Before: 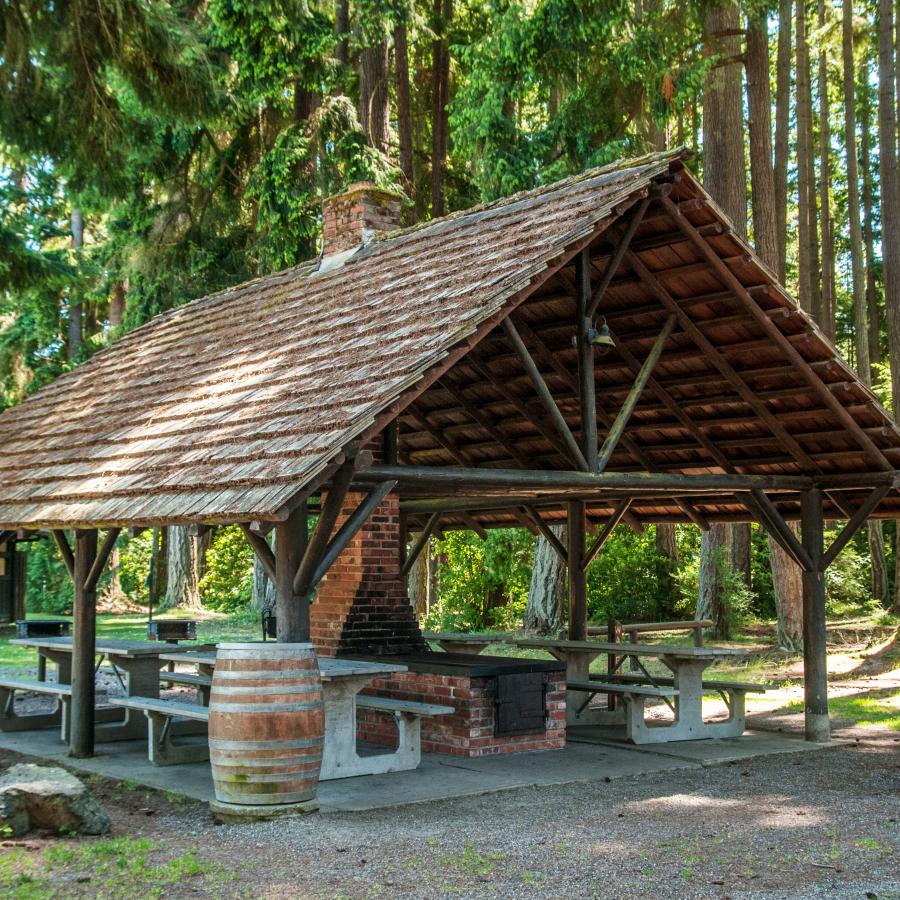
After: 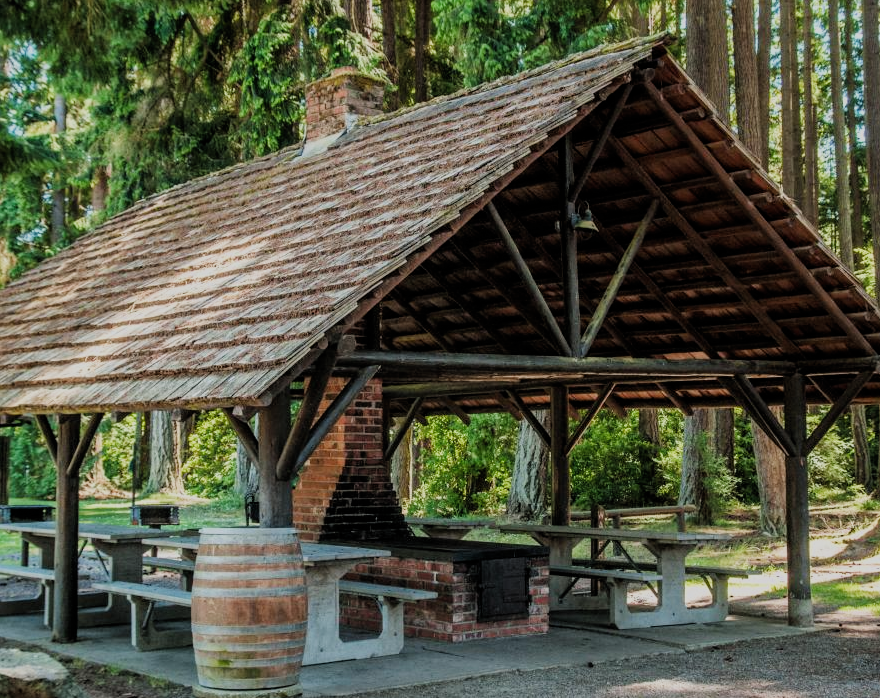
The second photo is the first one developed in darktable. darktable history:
crop and rotate: left 1.948%, top 12.803%, right 0.229%, bottom 9.585%
exposure: black level correction 0.001, compensate highlight preservation false
filmic rgb: black relative exposure -7.65 EV, white relative exposure 4.56 EV, threshold 5.96 EV, hardness 3.61, add noise in highlights 0.001, color science v3 (2019), use custom middle-gray values true, contrast in highlights soft, enable highlight reconstruction true
